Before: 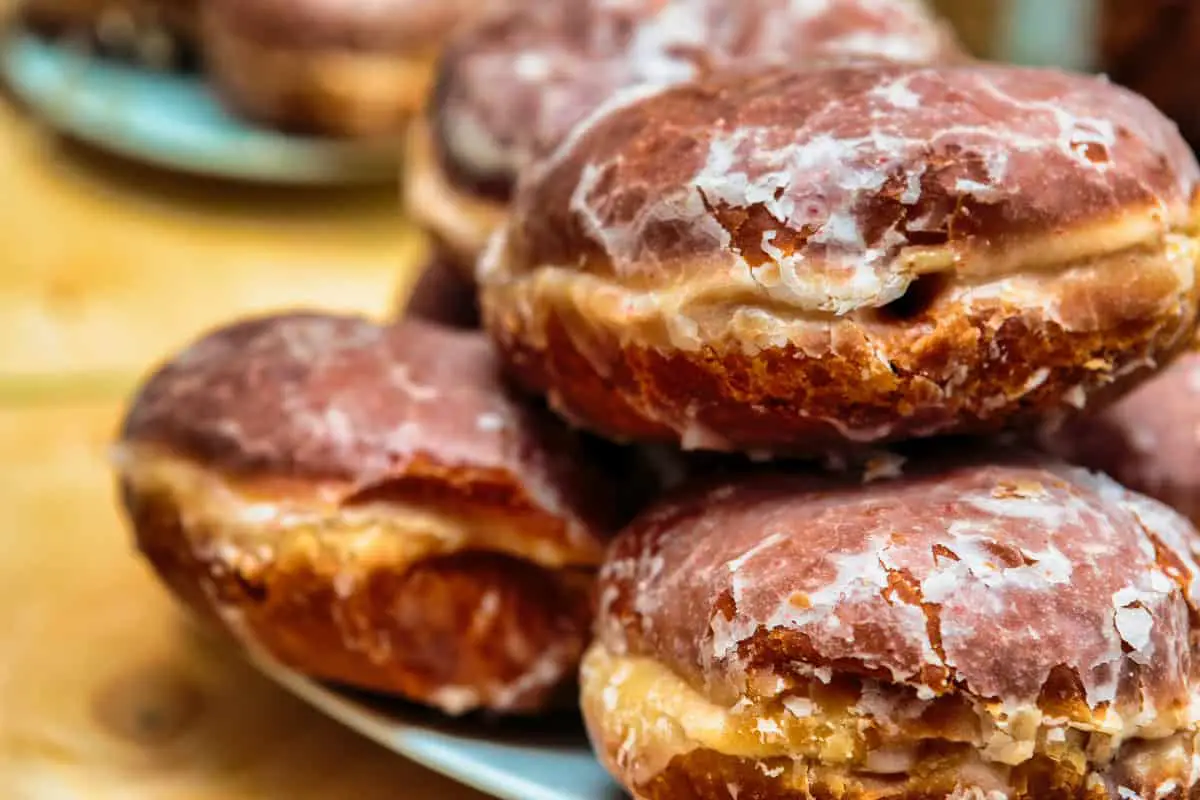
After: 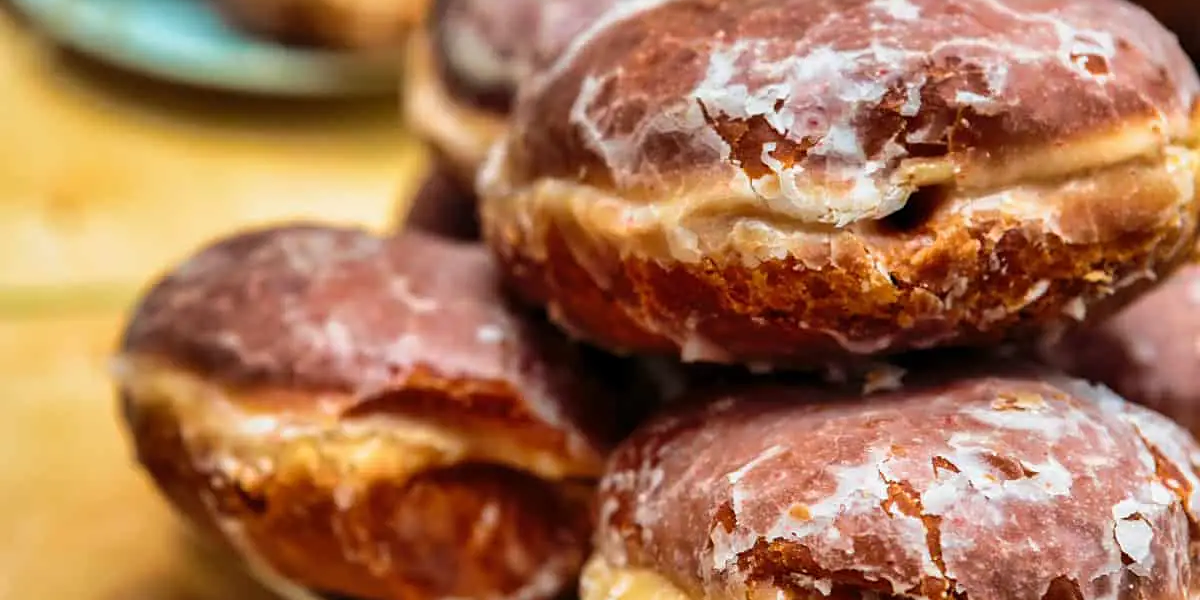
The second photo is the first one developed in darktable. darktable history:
crop: top 11.038%, bottom 13.962%
sharpen: amount 0.2
